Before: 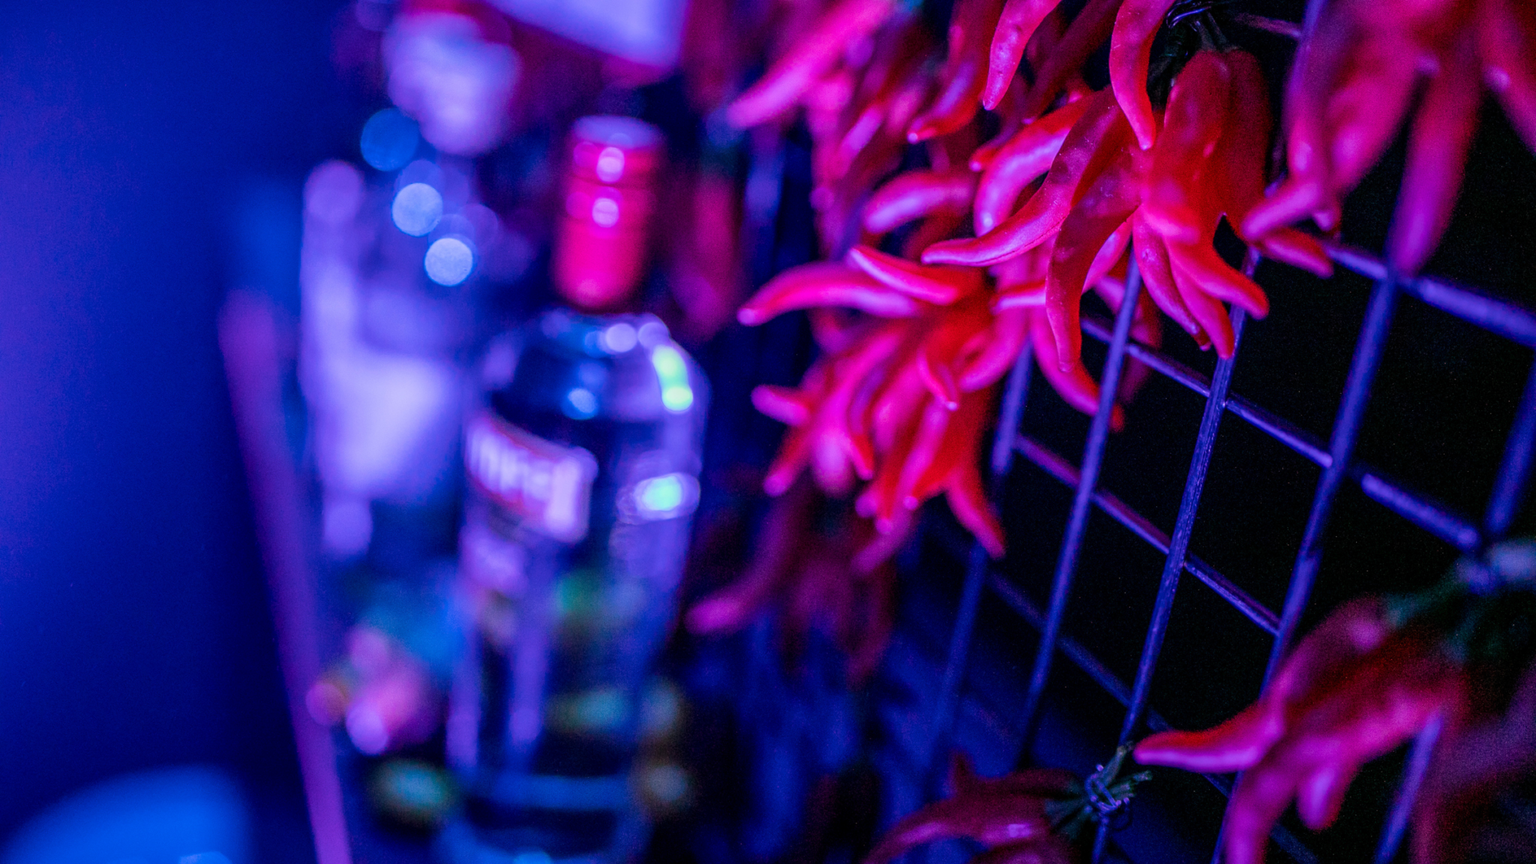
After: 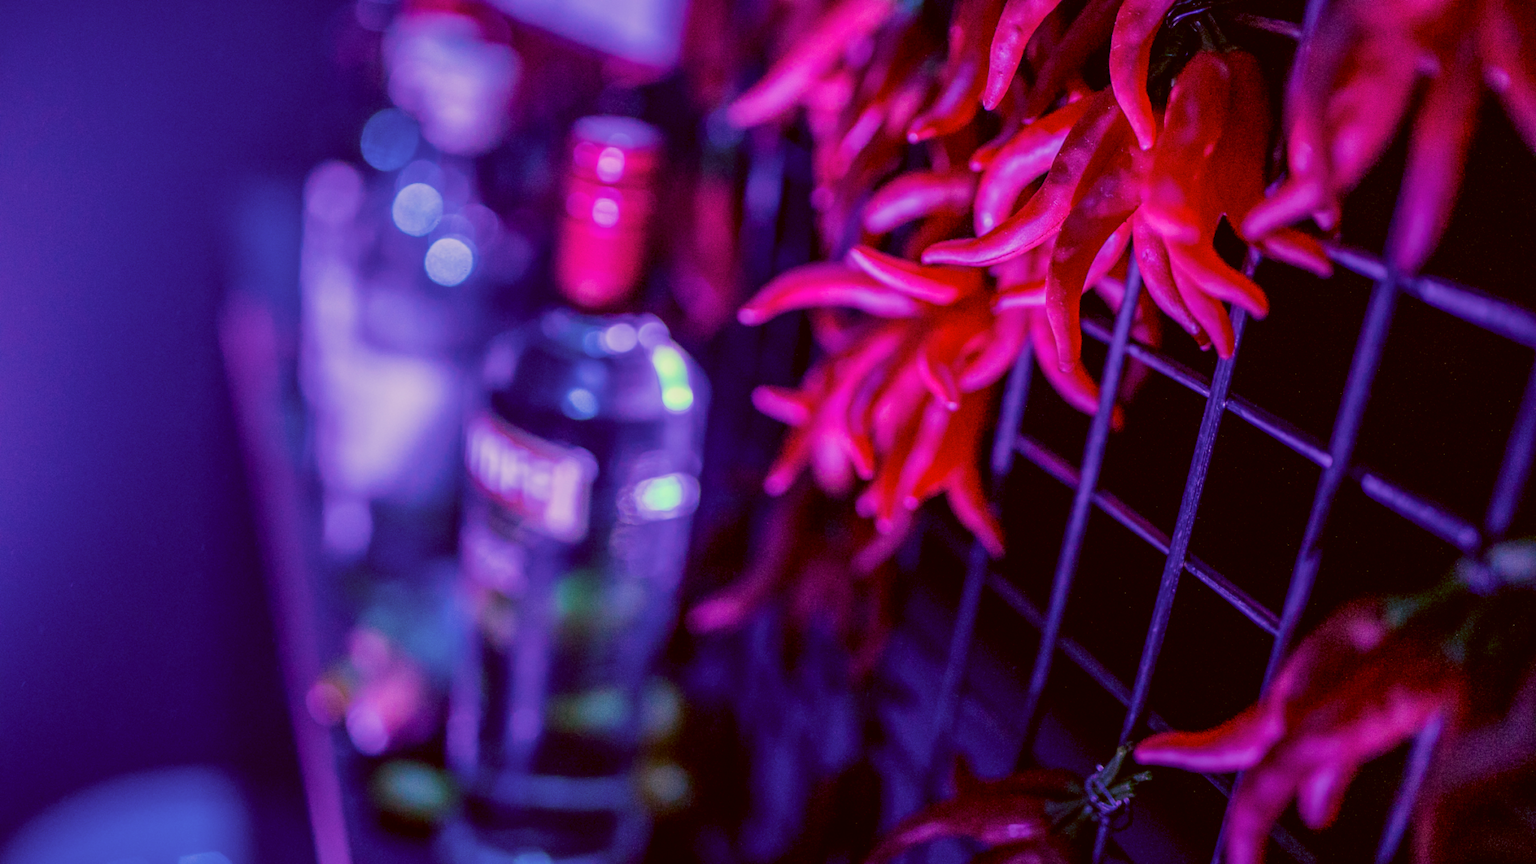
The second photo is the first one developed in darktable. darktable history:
color correction: highlights a* 4.02, highlights b* 4.98, shadows a* -7.55, shadows b* 4.98
color balance: lift [1.001, 1.007, 1, 0.993], gamma [1.023, 1.026, 1.01, 0.974], gain [0.964, 1.059, 1.073, 0.927]
exposure: black level correction 0.001, compensate highlight preservation false
